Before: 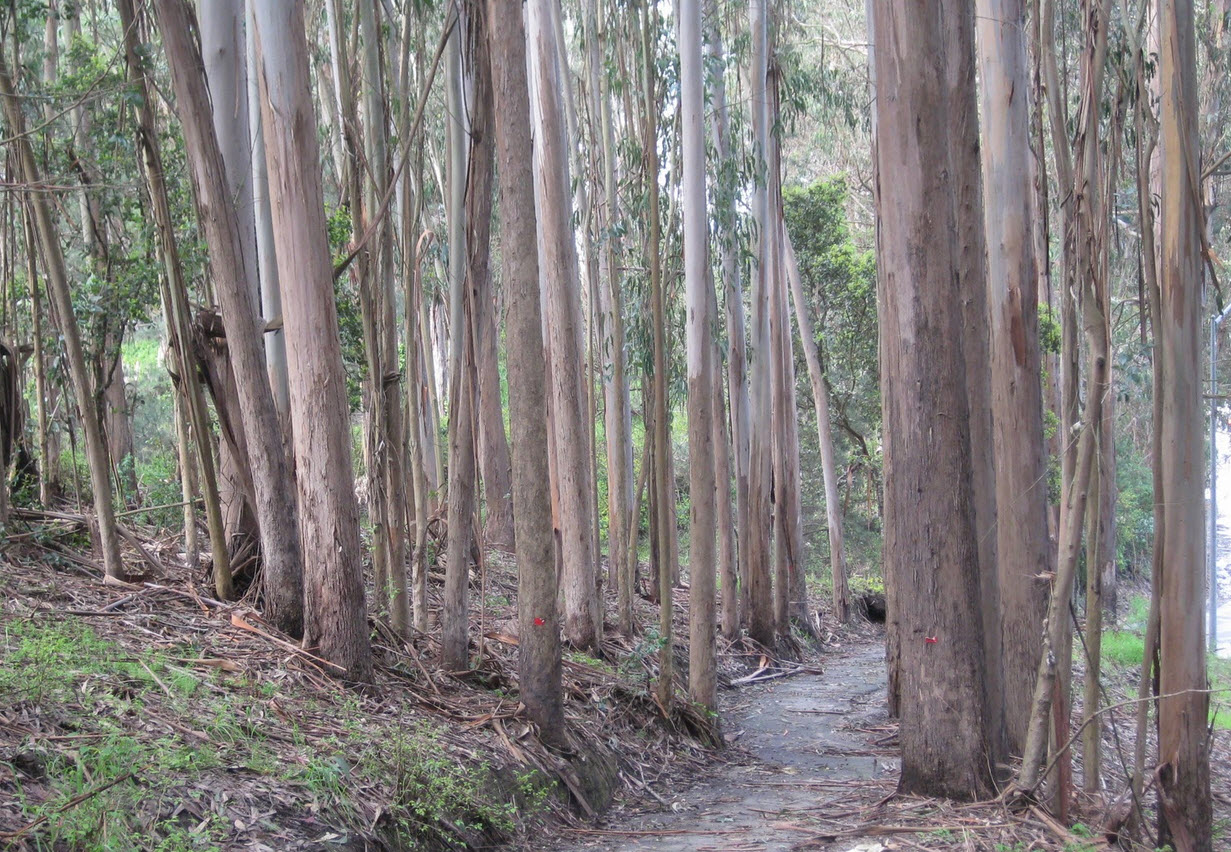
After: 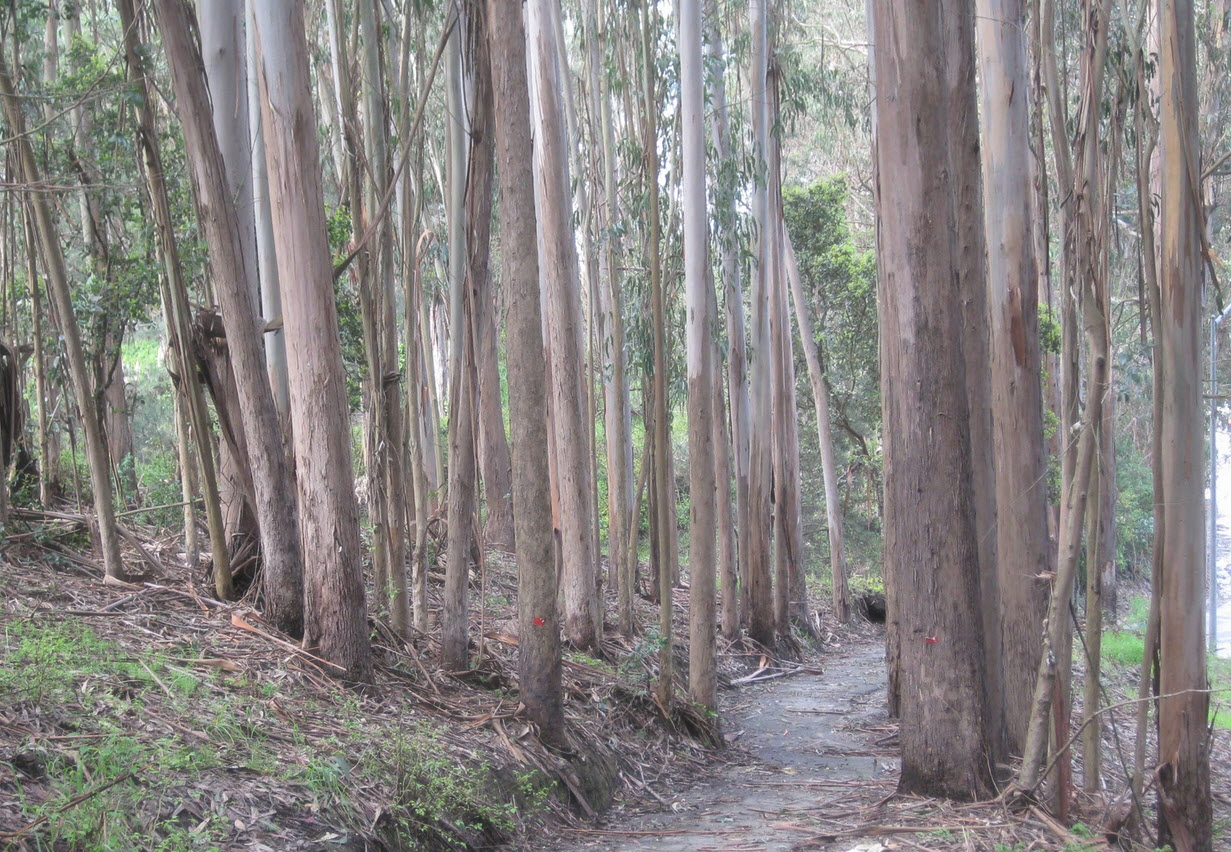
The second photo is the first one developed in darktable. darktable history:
haze removal: strength -0.096, compatibility mode true, adaptive false
tone equalizer: on, module defaults
